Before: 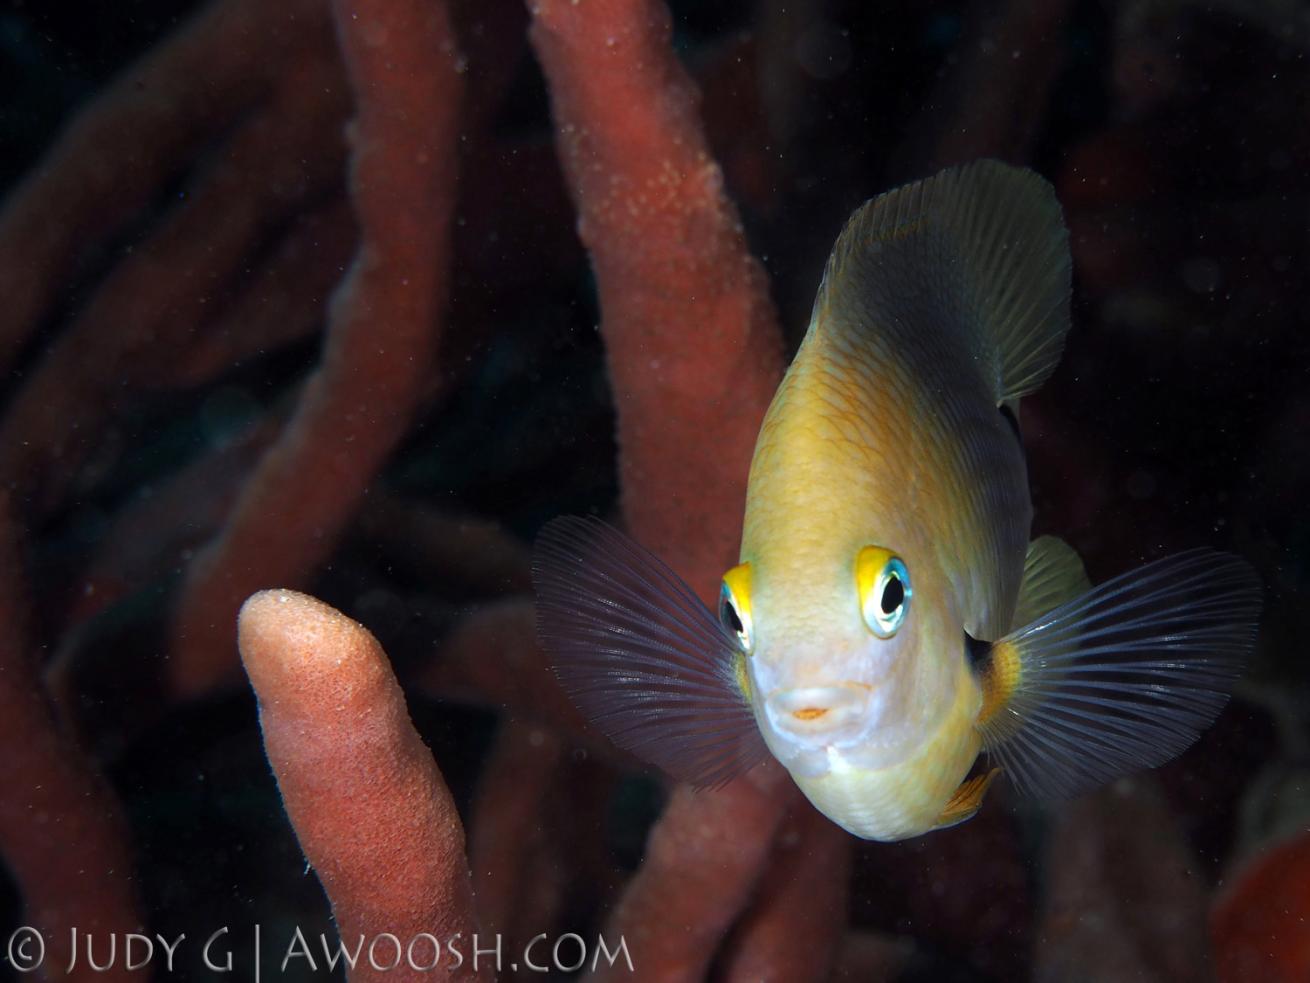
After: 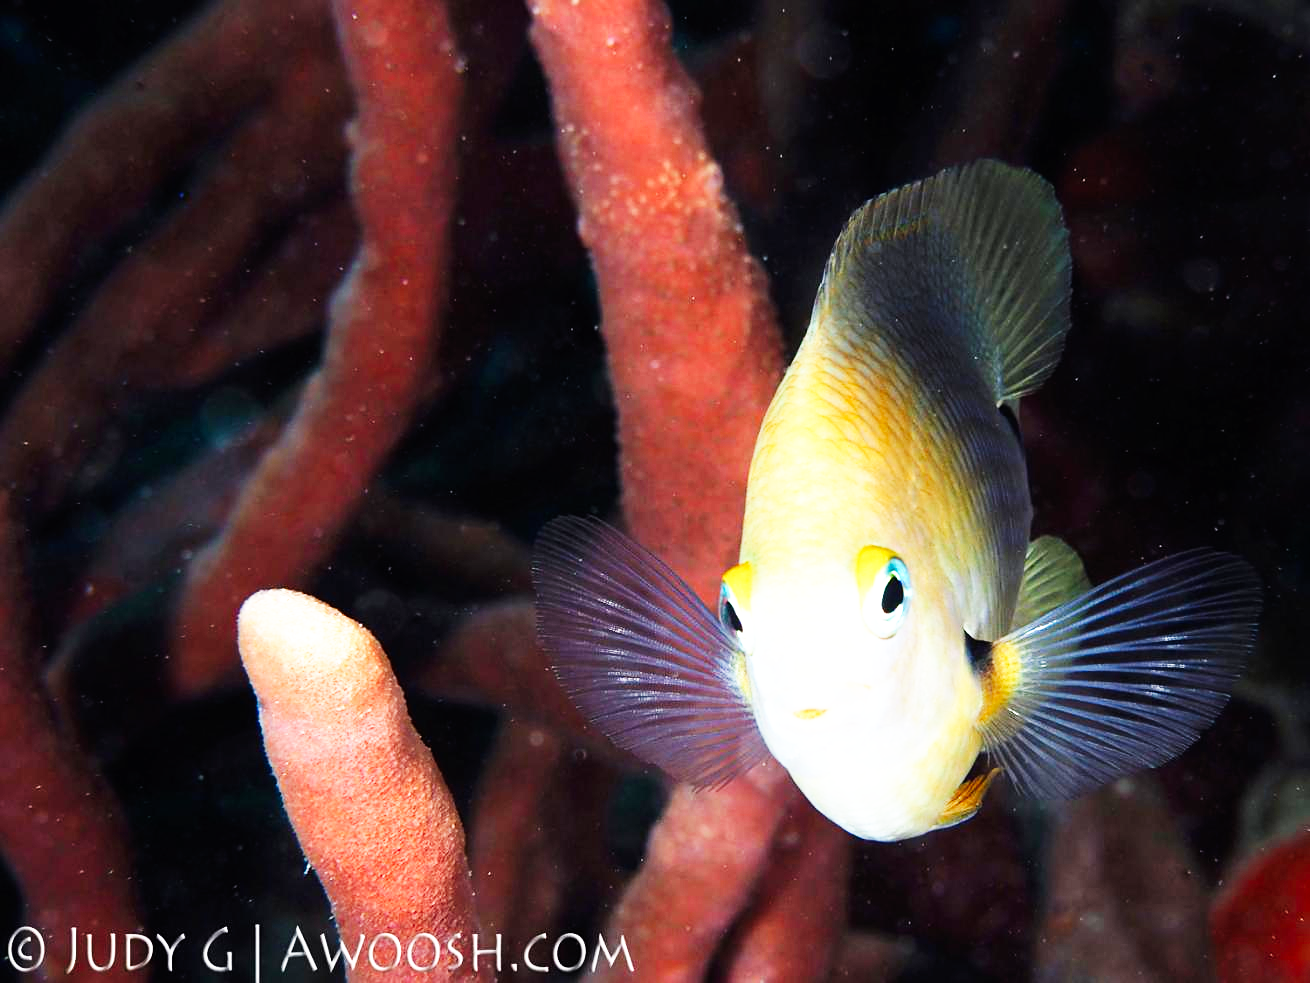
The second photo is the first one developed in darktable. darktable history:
exposure: black level correction 0, exposure 0.702 EV, compensate highlight preservation false
base curve: curves: ch0 [(0, 0) (0.007, 0.004) (0.027, 0.03) (0.046, 0.07) (0.207, 0.54) (0.442, 0.872) (0.673, 0.972) (1, 1)], preserve colors none
sharpen: amount 0.202
